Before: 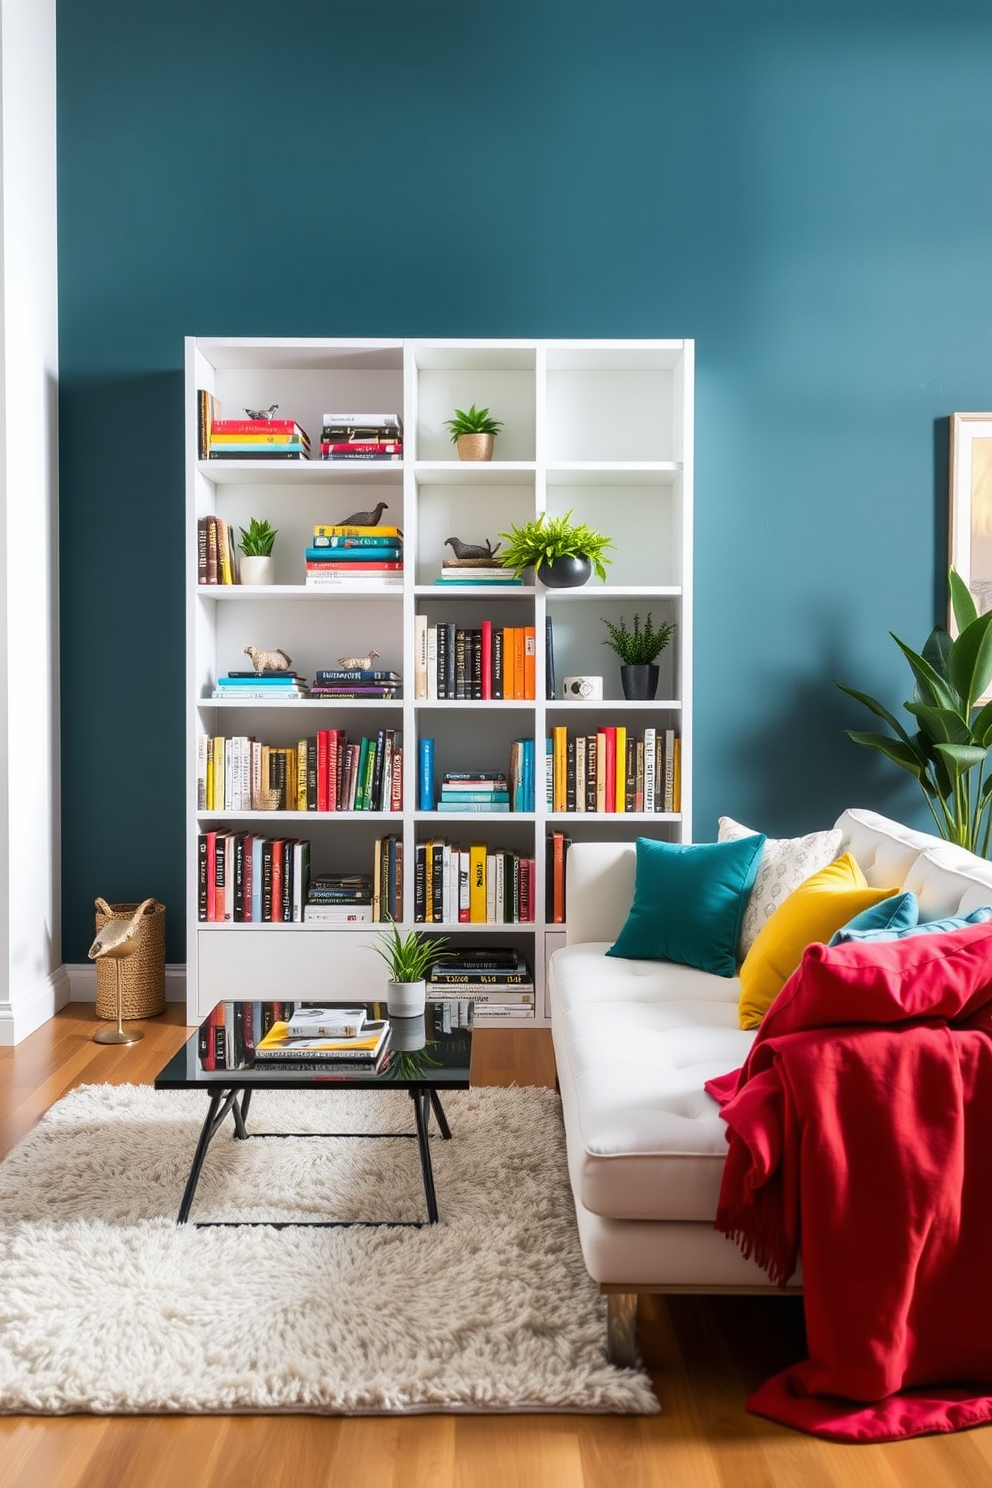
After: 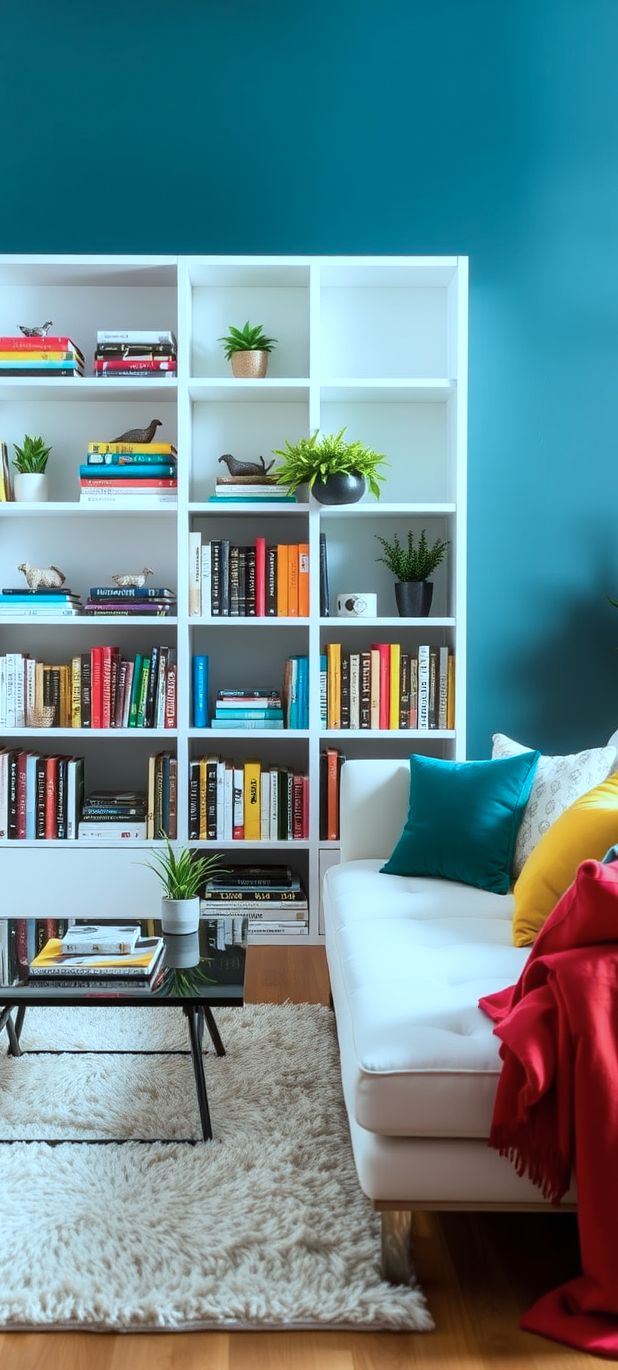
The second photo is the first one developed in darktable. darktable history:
color correction: highlights a* -11.71, highlights b* -15.58
crop and rotate: left 22.918%, top 5.629%, right 14.711%, bottom 2.247%
